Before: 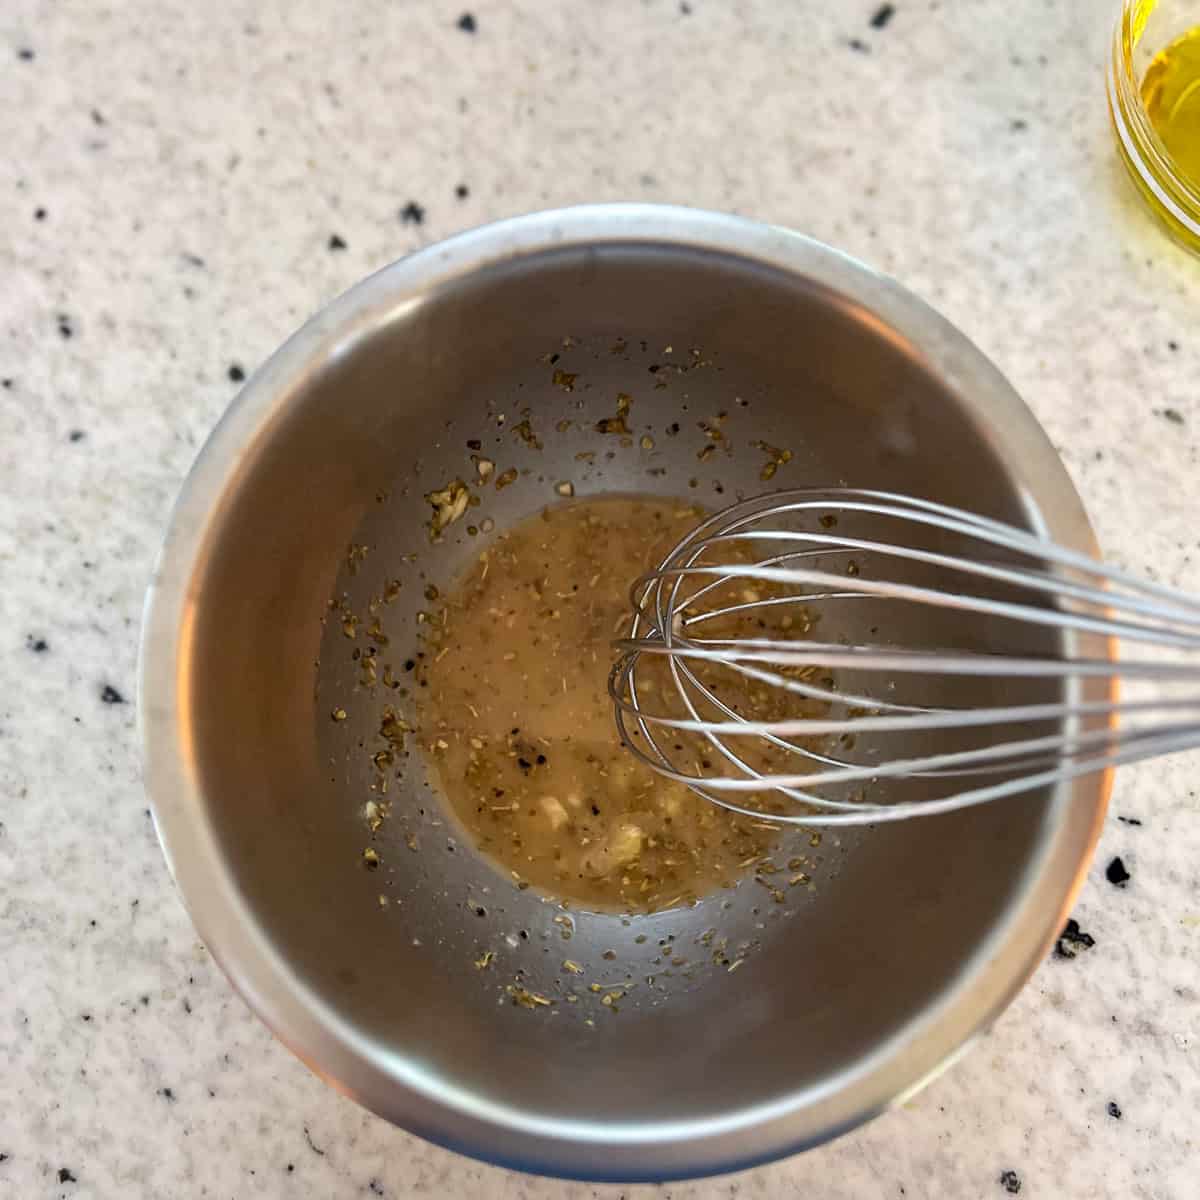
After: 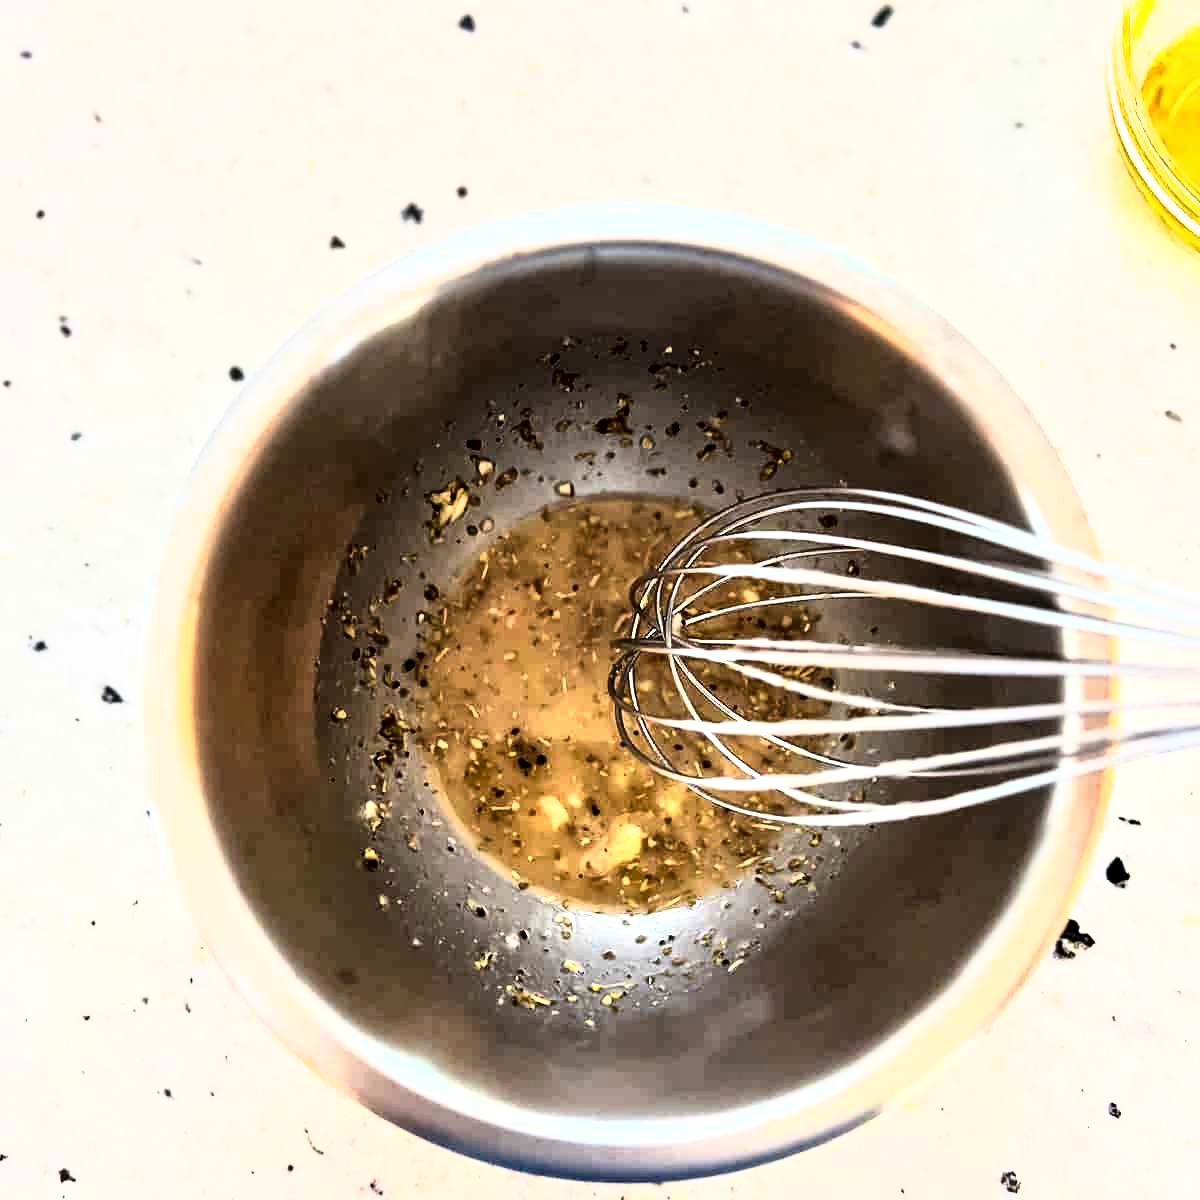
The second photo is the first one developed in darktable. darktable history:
base curve: curves: ch0 [(0, 0) (0.557, 0.834) (1, 1)]
local contrast: mode bilateral grid, contrast 20, coarseness 50, detail 150%, midtone range 0.2
graduated density: rotation 5.63°, offset 76.9
rgb curve: curves: ch0 [(0, 0) (0.21, 0.15) (0.24, 0.21) (0.5, 0.75) (0.75, 0.96) (0.89, 0.99) (1, 1)]; ch1 [(0, 0.02) (0.21, 0.13) (0.25, 0.2) (0.5, 0.67) (0.75, 0.9) (0.89, 0.97) (1, 1)]; ch2 [(0, 0.02) (0.21, 0.13) (0.25, 0.2) (0.5, 0.67) (0.75, 0.9) (0.89, 0.97) (1, 1)], compensate middle gray true
